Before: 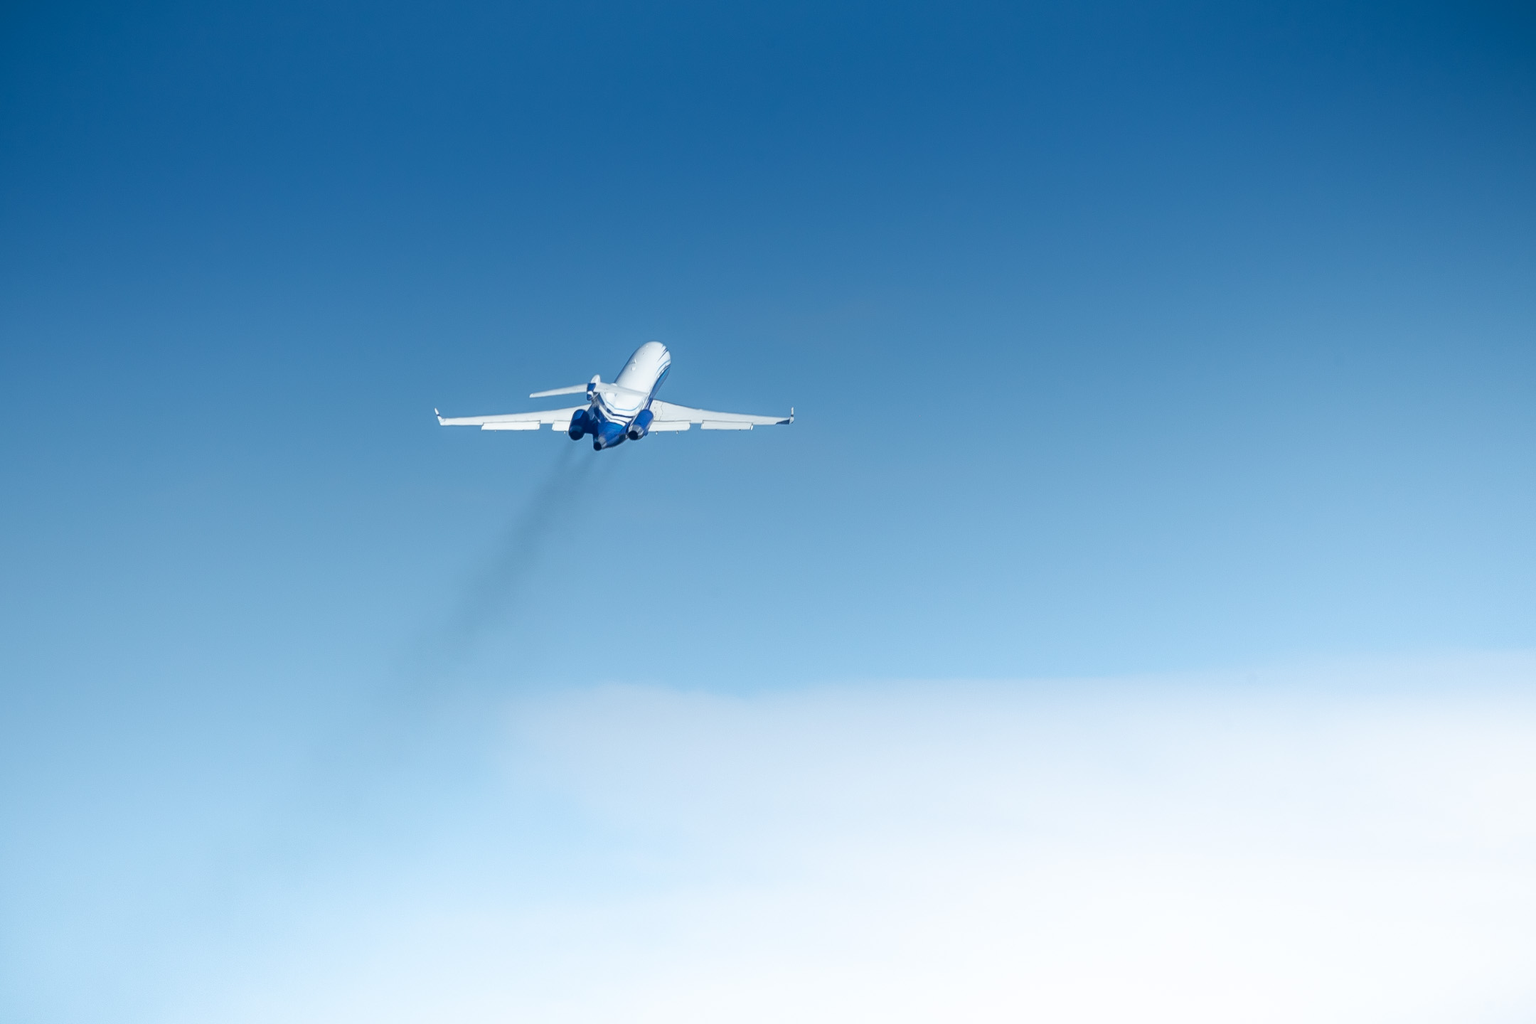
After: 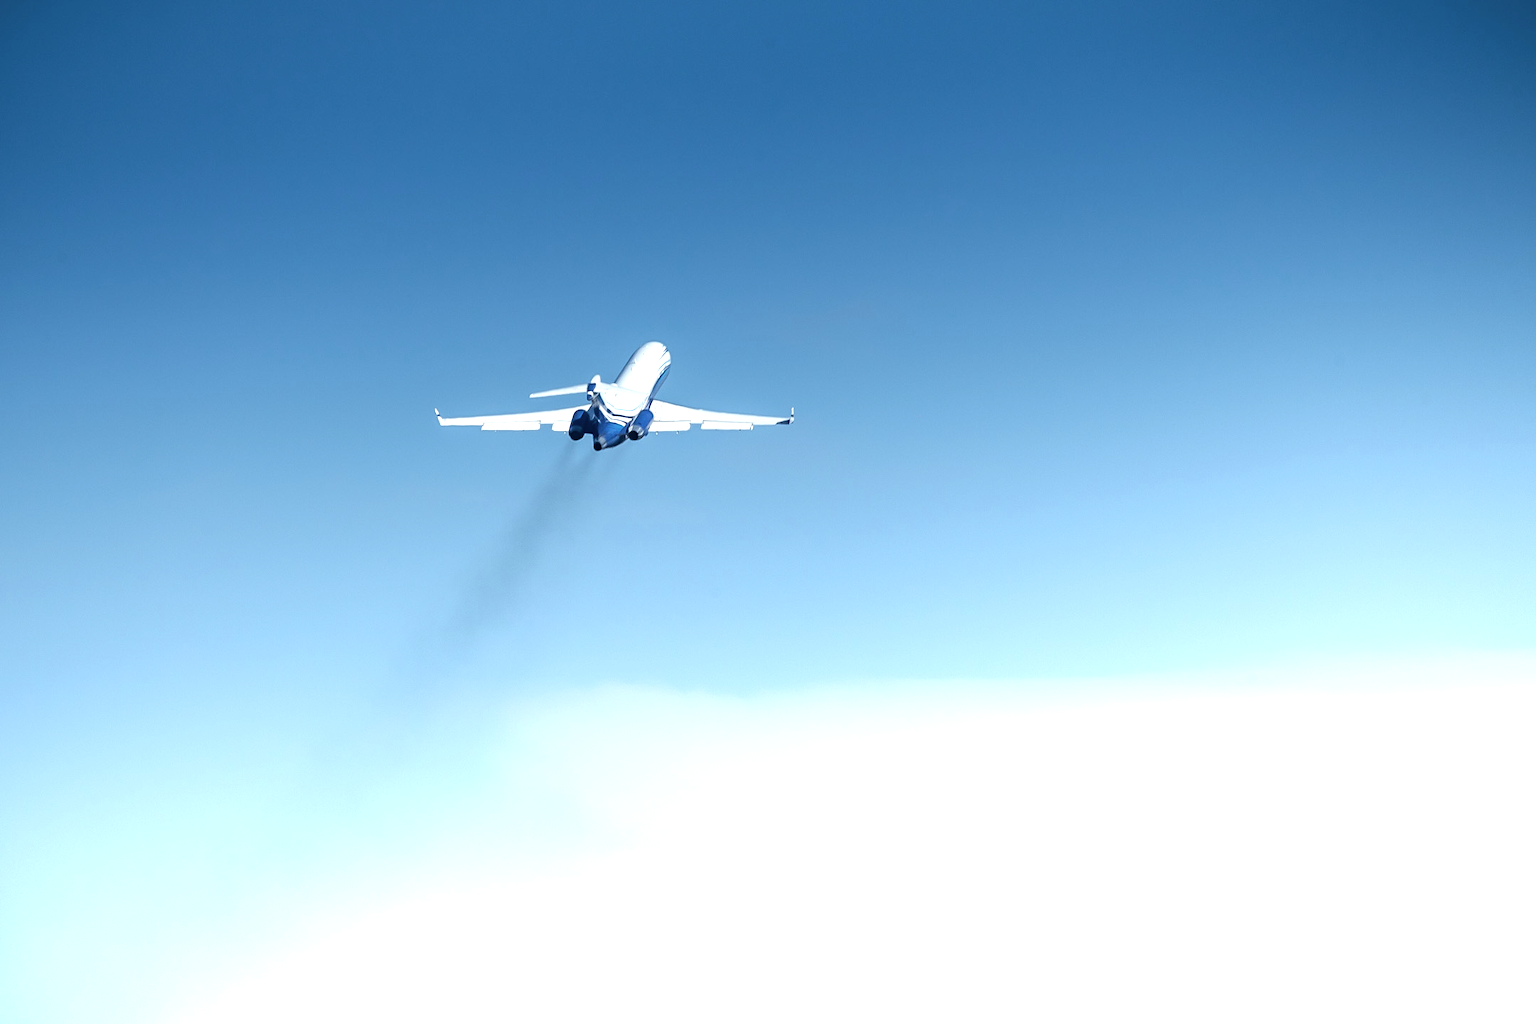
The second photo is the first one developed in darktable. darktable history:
tone equalizer: -8 EV -0.75 EV, -7 EV -0.7 EV, -6 EV -0.6 EV, -5 EV -0.4 EV, -3 EV 0.4 EV, -2 EV 0.6 EV, -1 EV 0.7 EV, +0 EV 0.75 EV, edges refinement/feathering 500, mask exposure compensation -1.57 EV, preserve details no
sharpen: radius 5.325, amount 0.312, threshold 26.433
contrast brightness saturation: saturation -0.1
exposure: compensate highlight preservation false
